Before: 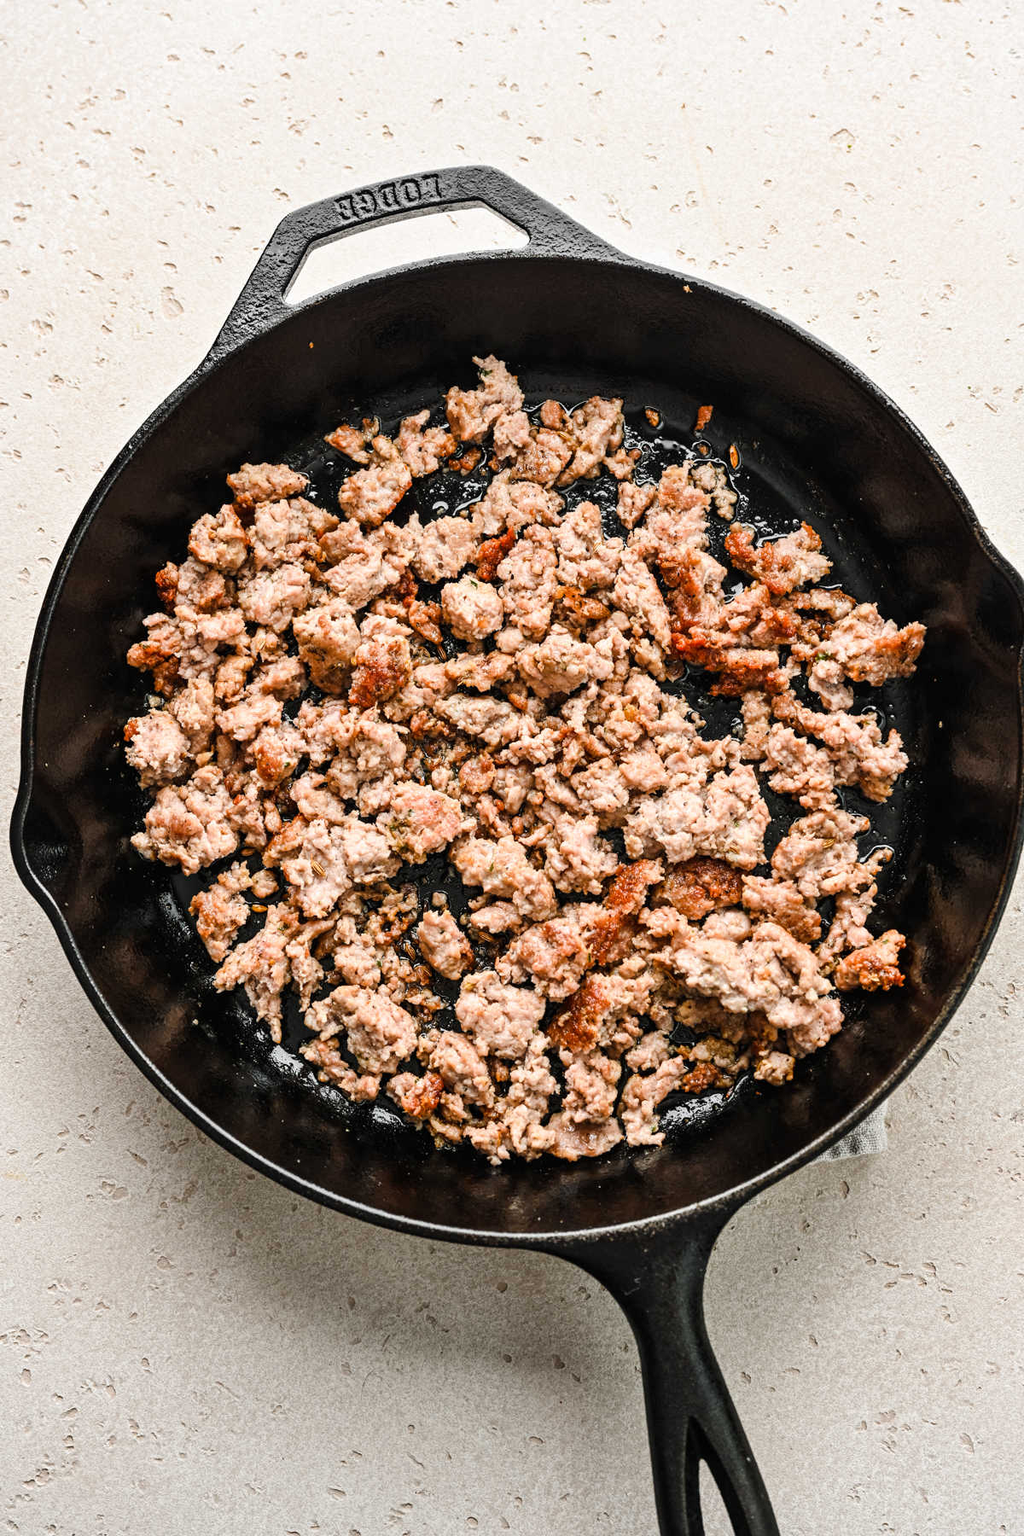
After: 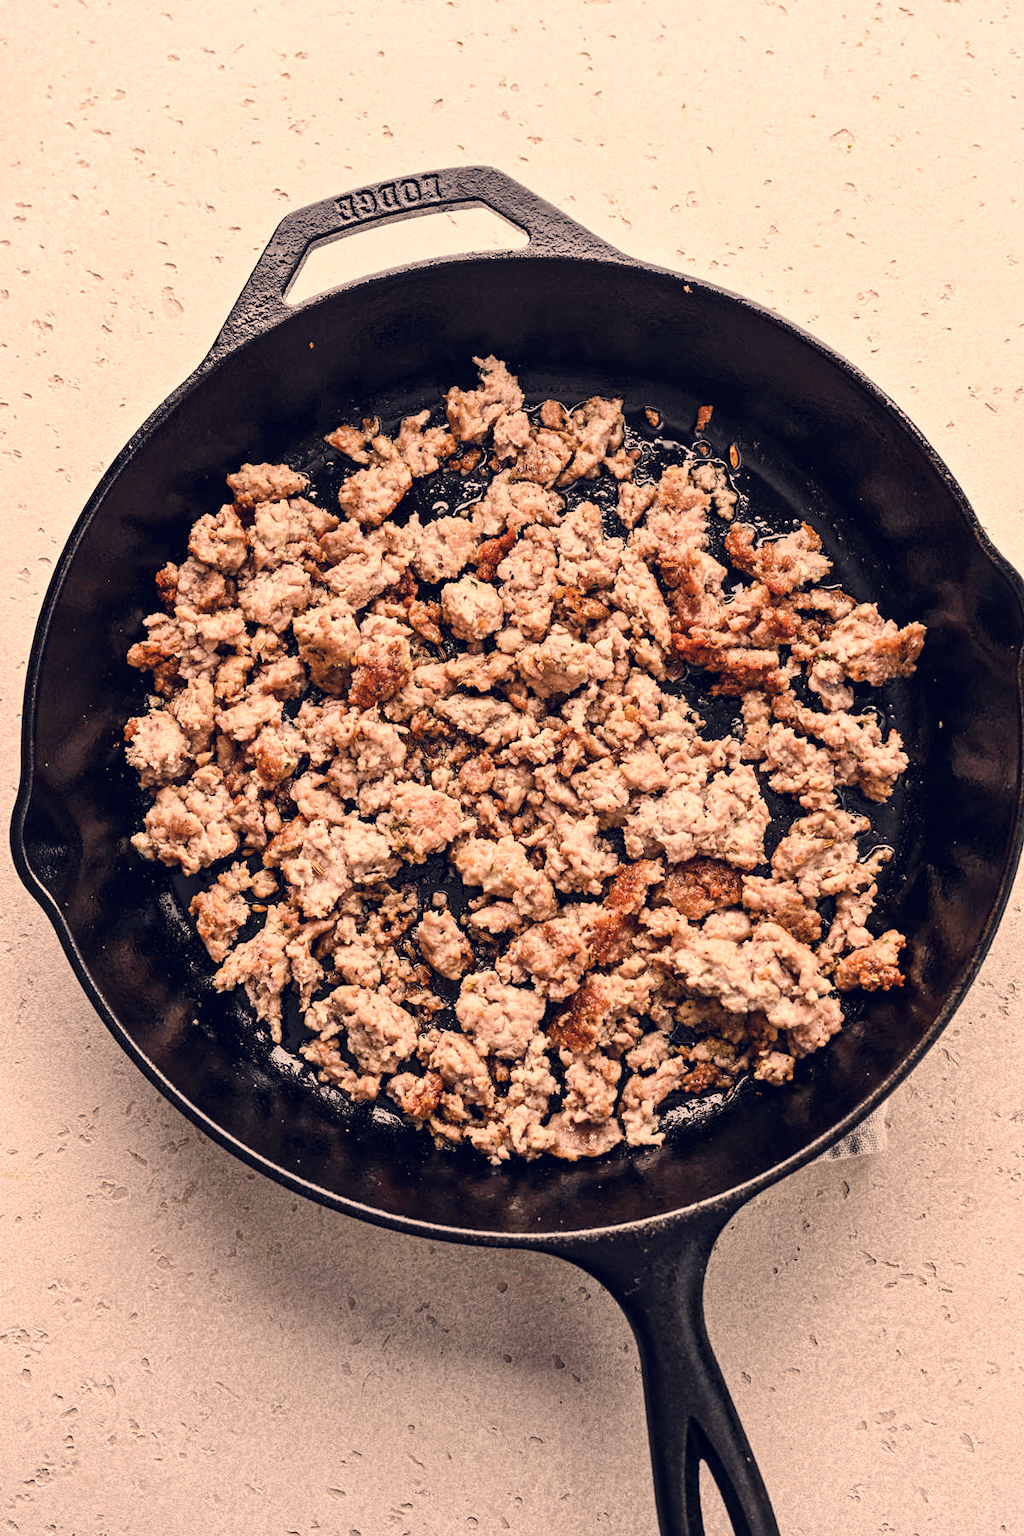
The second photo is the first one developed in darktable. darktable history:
color correction: highlights a* 20, highlights b* 26.95, shadows a* 3.29, shadows b* -17.12, saturation 0.735
